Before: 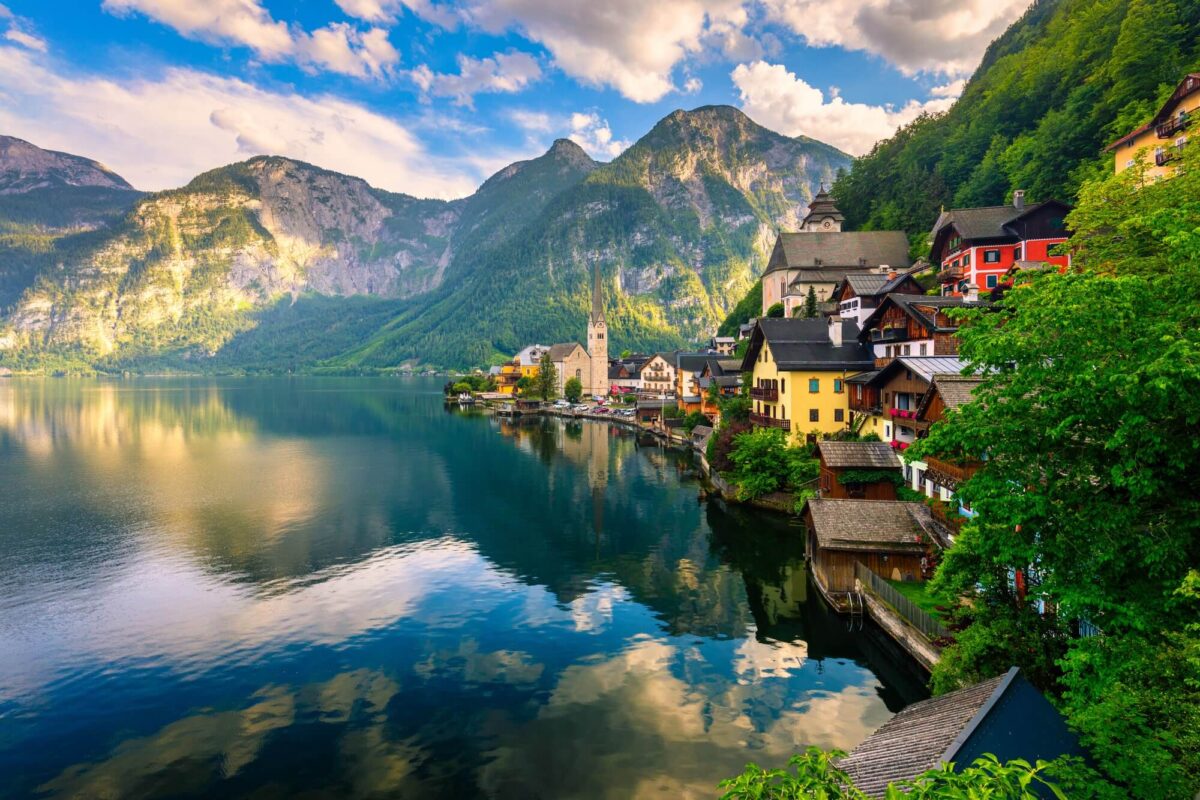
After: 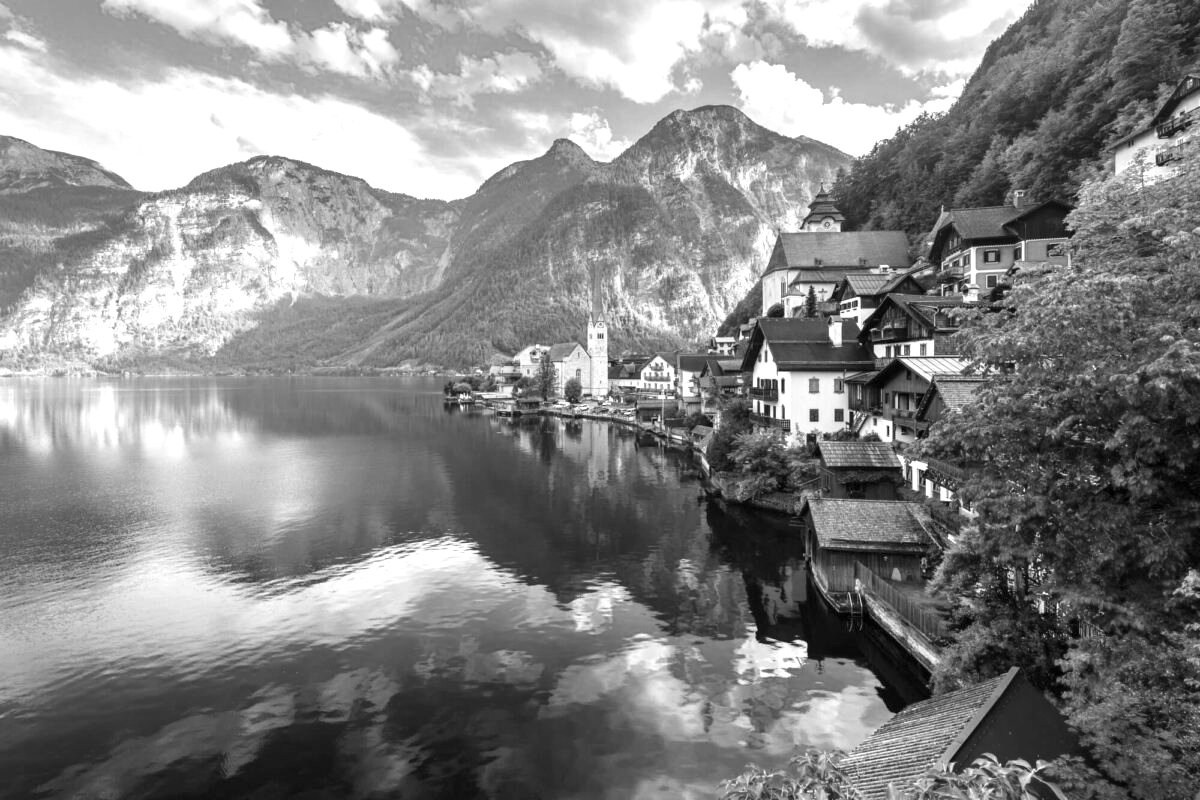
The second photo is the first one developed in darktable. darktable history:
exposure: exposure 0.64 EV, compensate highlight preservation false
monochrome: on, module defaults
